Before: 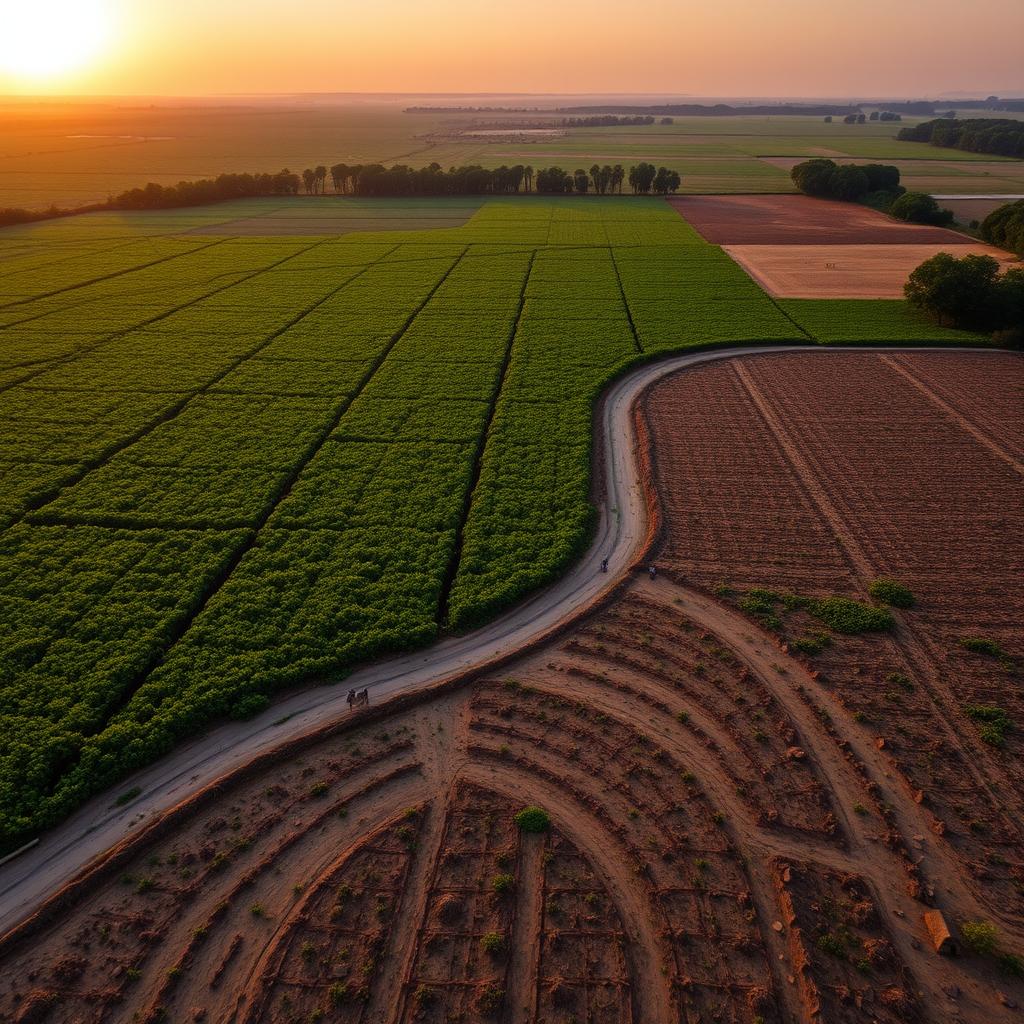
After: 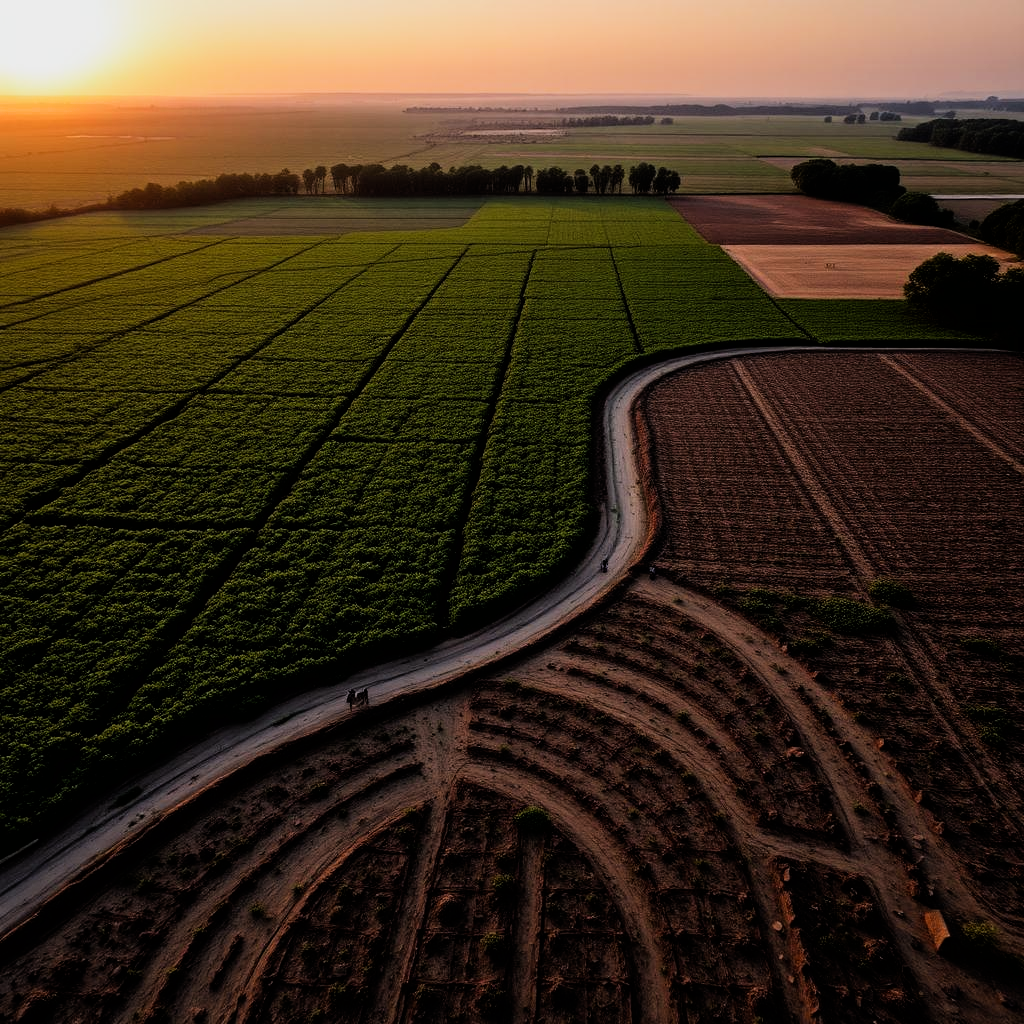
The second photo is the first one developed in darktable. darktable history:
filmic rgb: black relative exposure -5.03 EV, white relative exposure 3.56 EV, hardness 3.19, contrast 1.393, highlights saturation mix -49.84%
